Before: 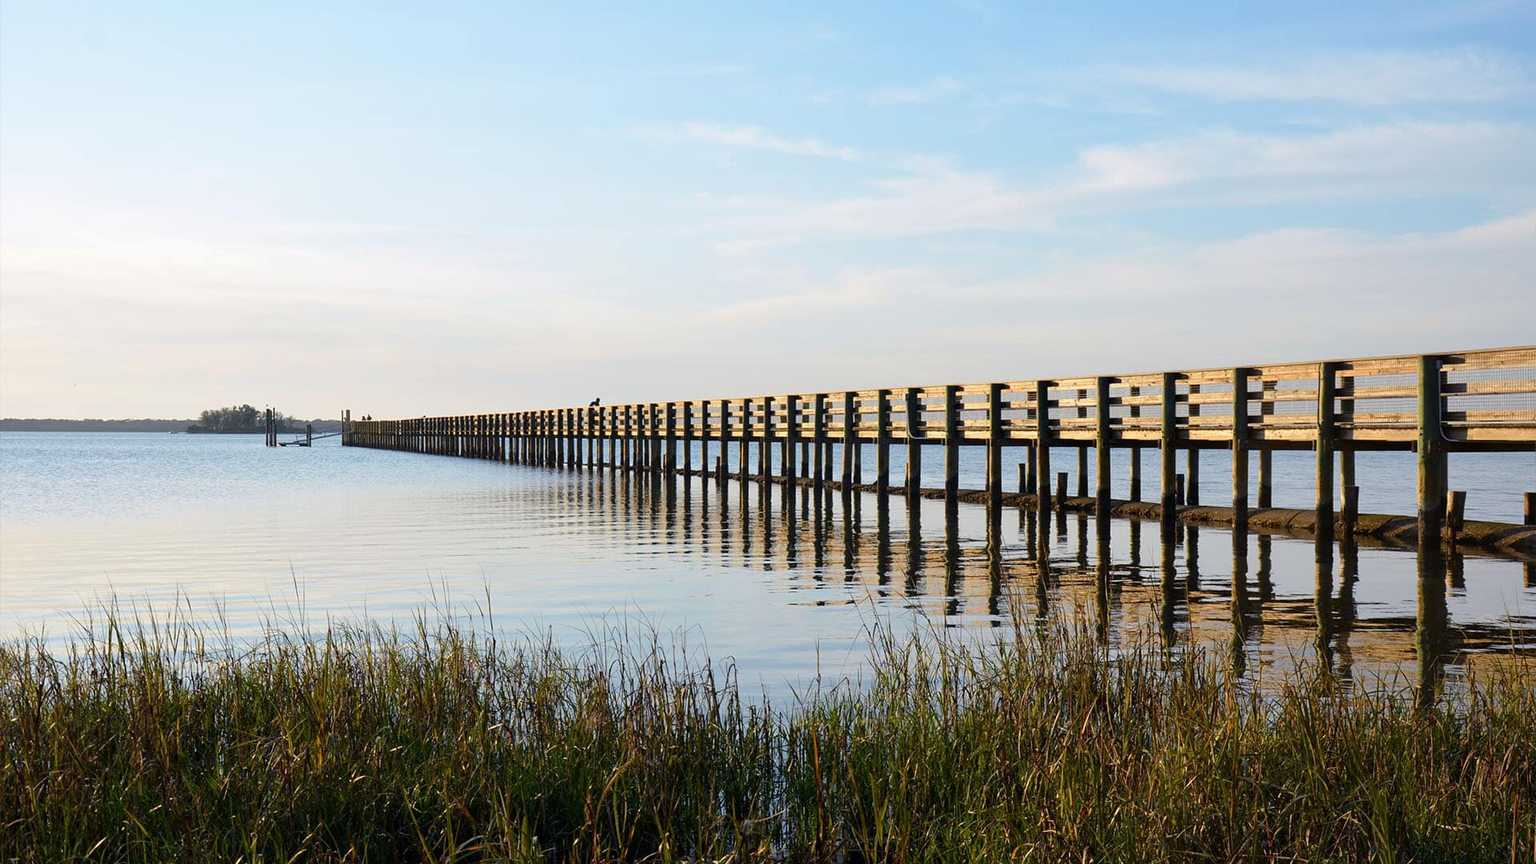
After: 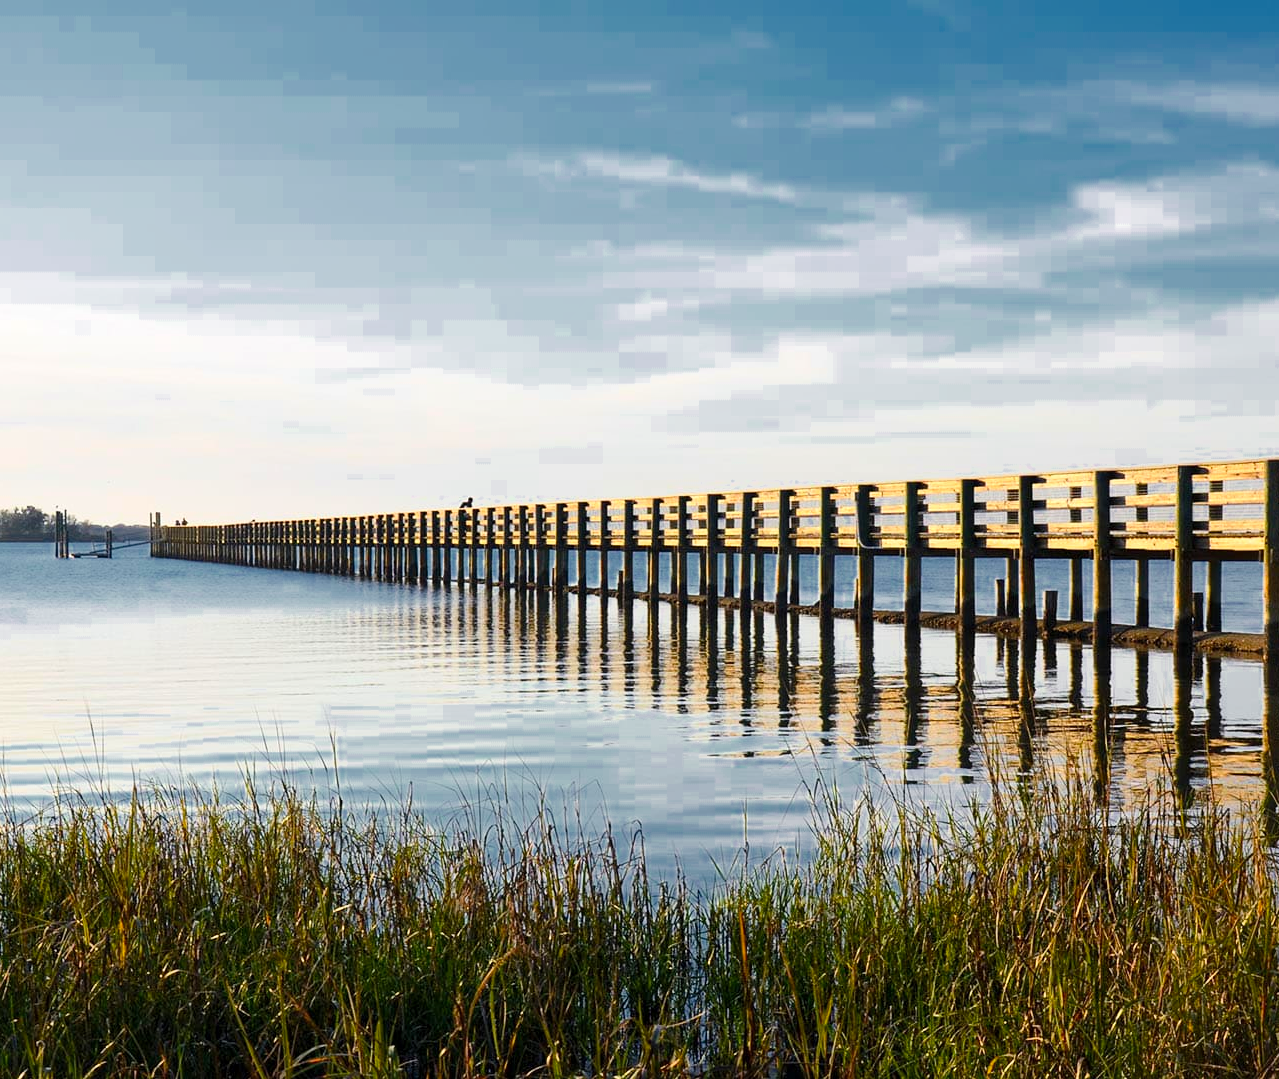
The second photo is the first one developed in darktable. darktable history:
color balance: output saturation 110%
crop and rotate: left 14.436%, right 18.898%
color zones: curves: ch0 [(0, 0.497) (0.143, 0.5) (0.286, 0.5) (0.429, 0.483) (0.571, 0.116) (0.714, -0.006) (0.857, 0.28) (1, 0.497)]
local contrast: mode bilateral grid, contrast 20, coarseness 50, detail 120%, midtone range 0.2
contrast brightness saturation: contrast 0.2, brightness 0.16, saturation 0.22
